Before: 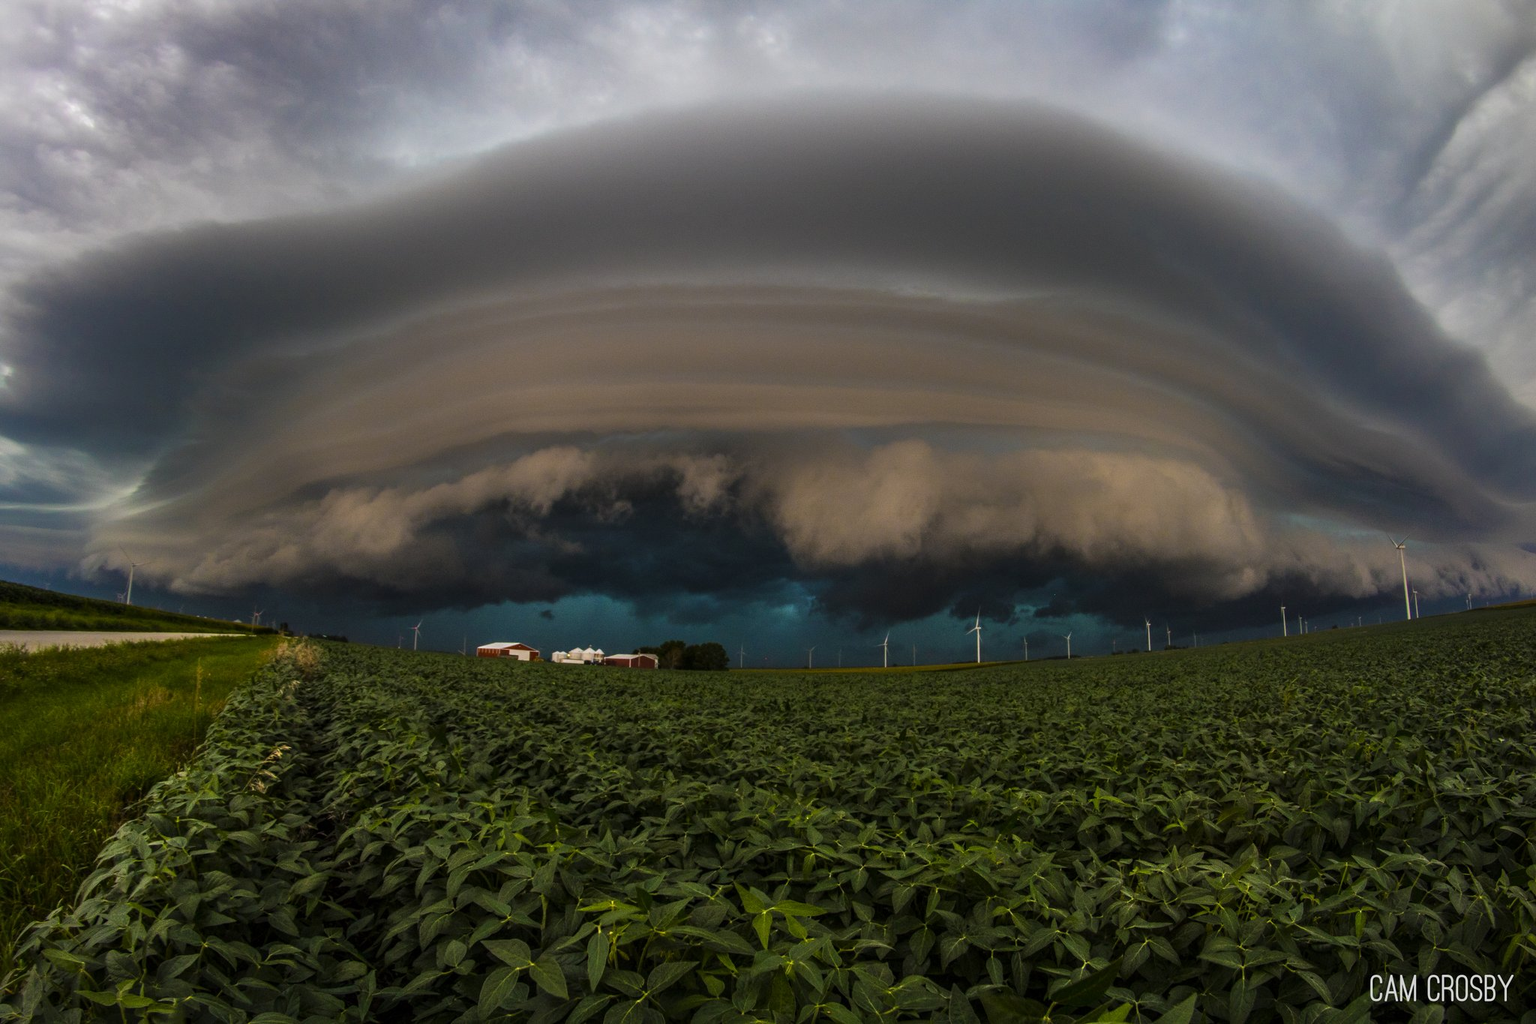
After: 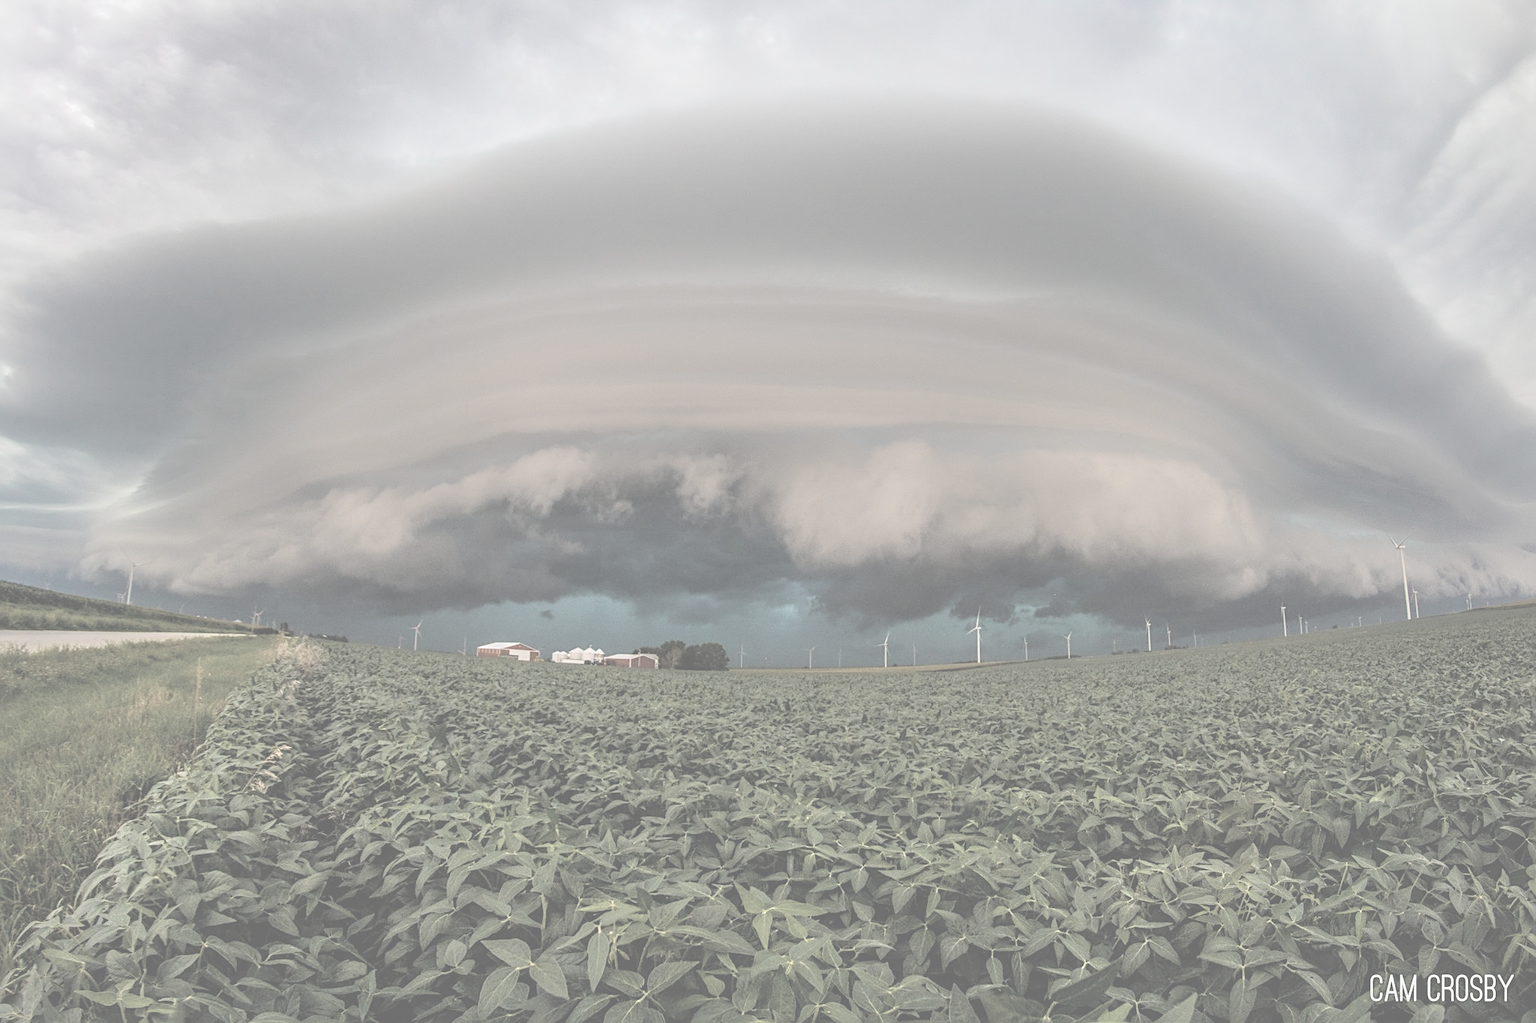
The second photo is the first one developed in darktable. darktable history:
exposure: exposure 0.811 EV, compensate highlight preservation false
contrast brightness saturation: contrast -0.304, brightness 0.747, saturation -0.796
sharpen: on, module defaults
